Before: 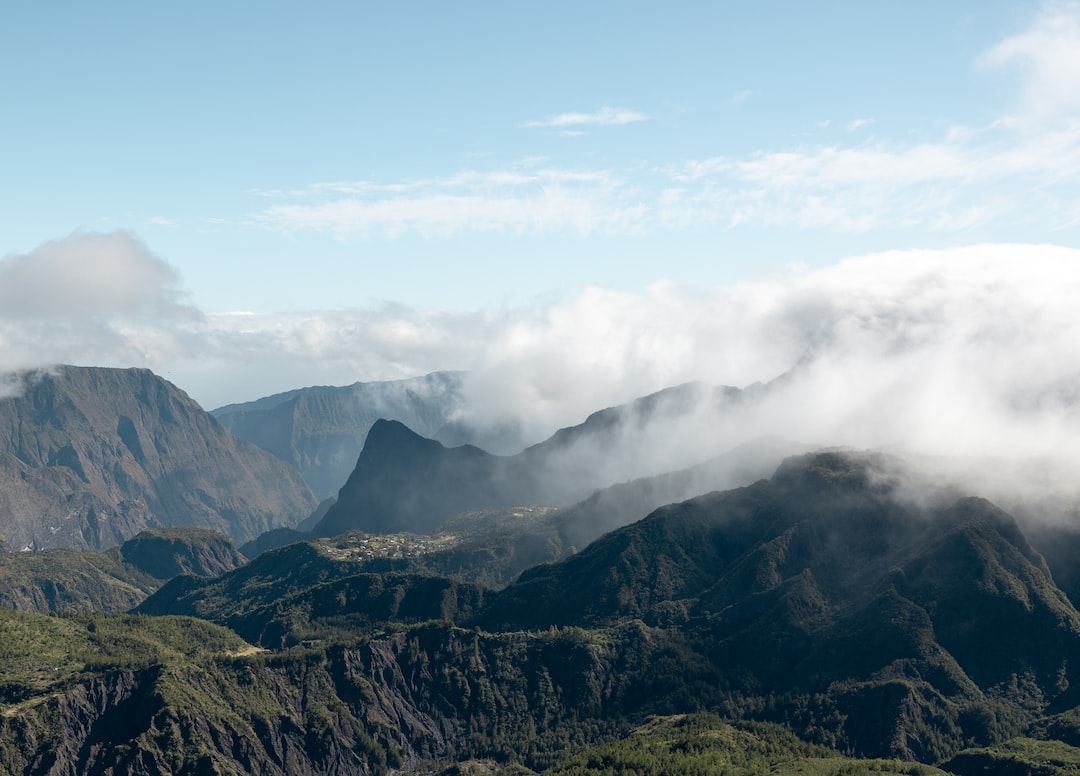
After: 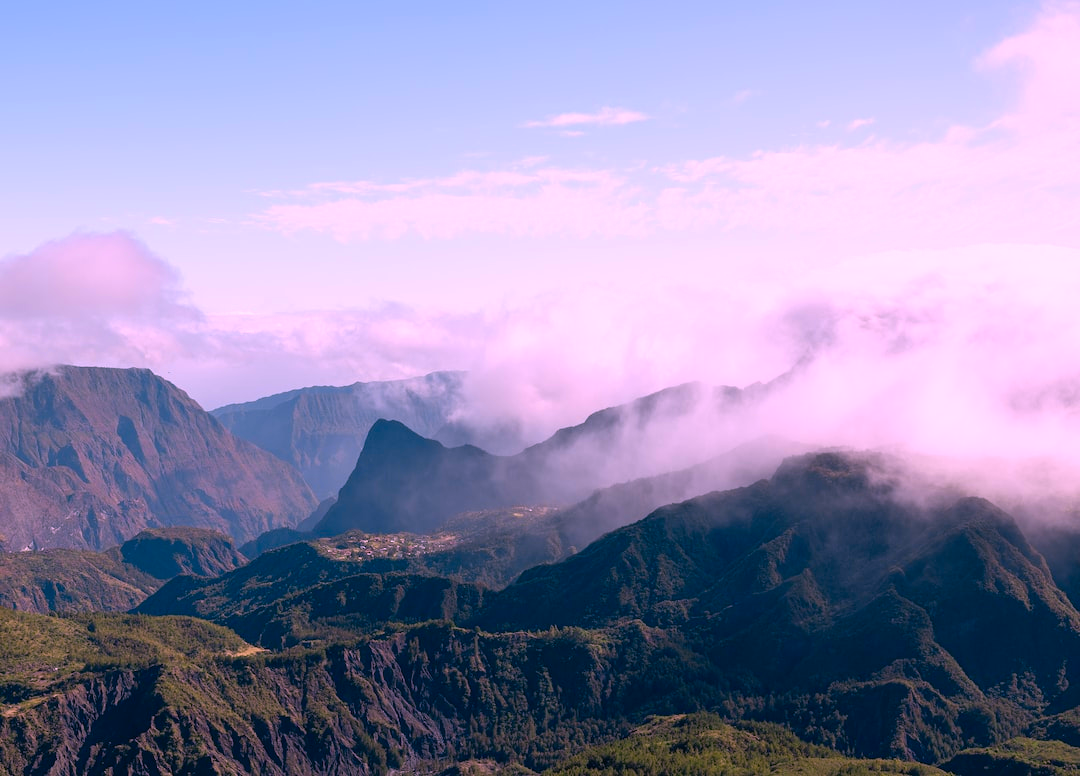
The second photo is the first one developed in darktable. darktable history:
color correction: highlights a* 19.37, highlights b* -11.54, saturation 1.68
